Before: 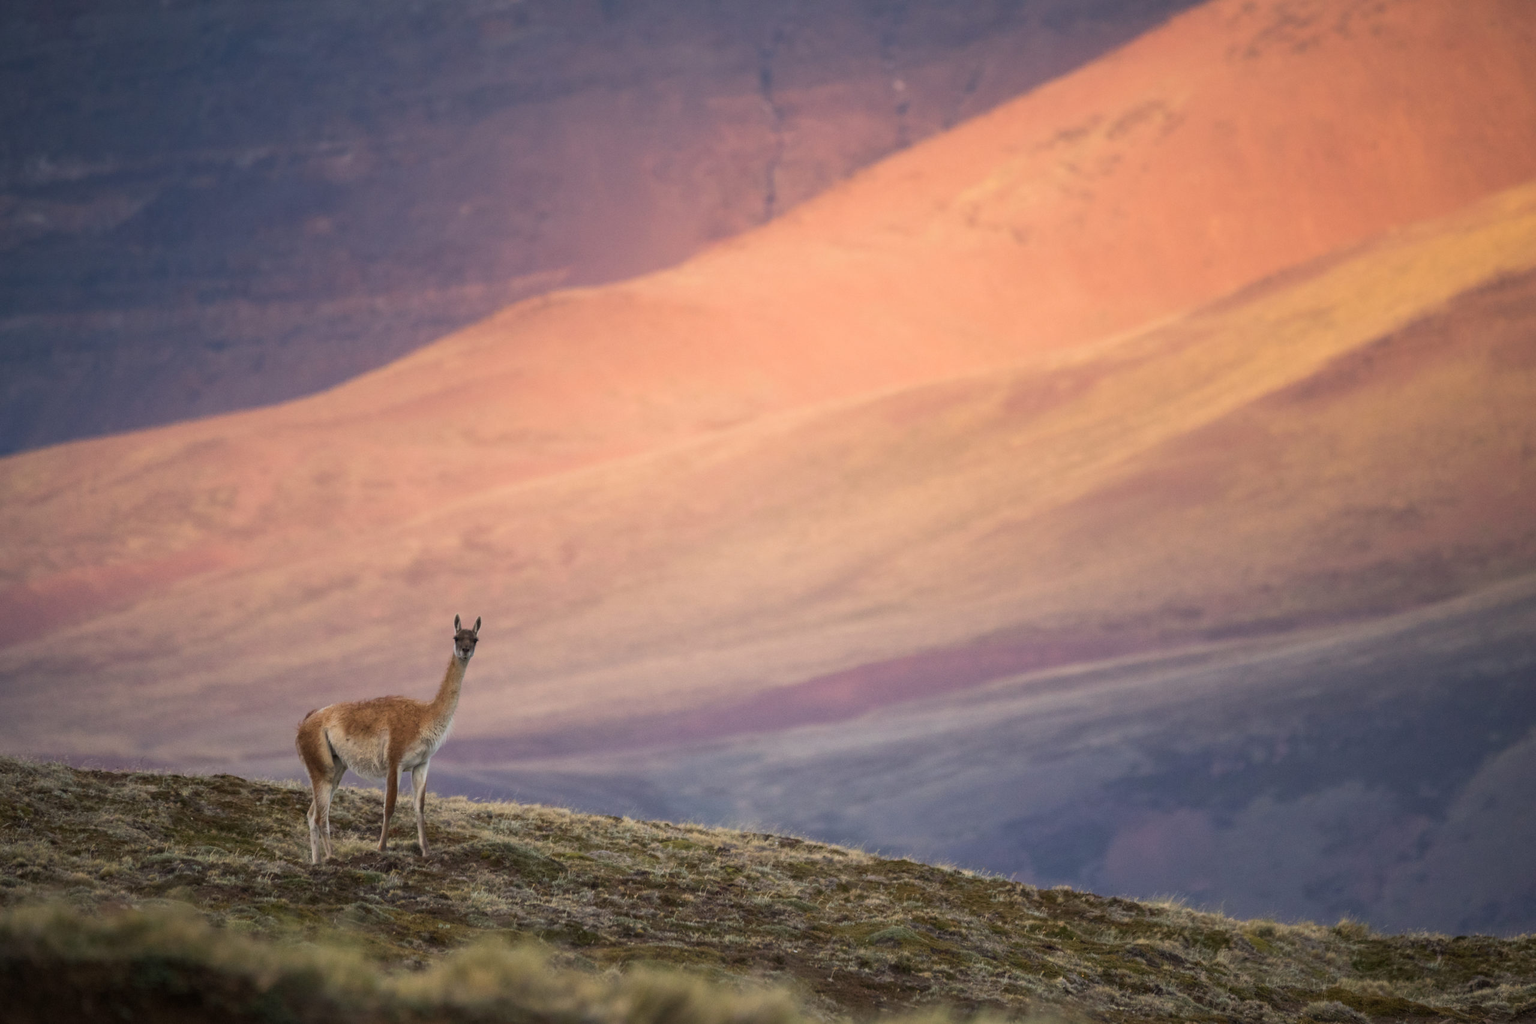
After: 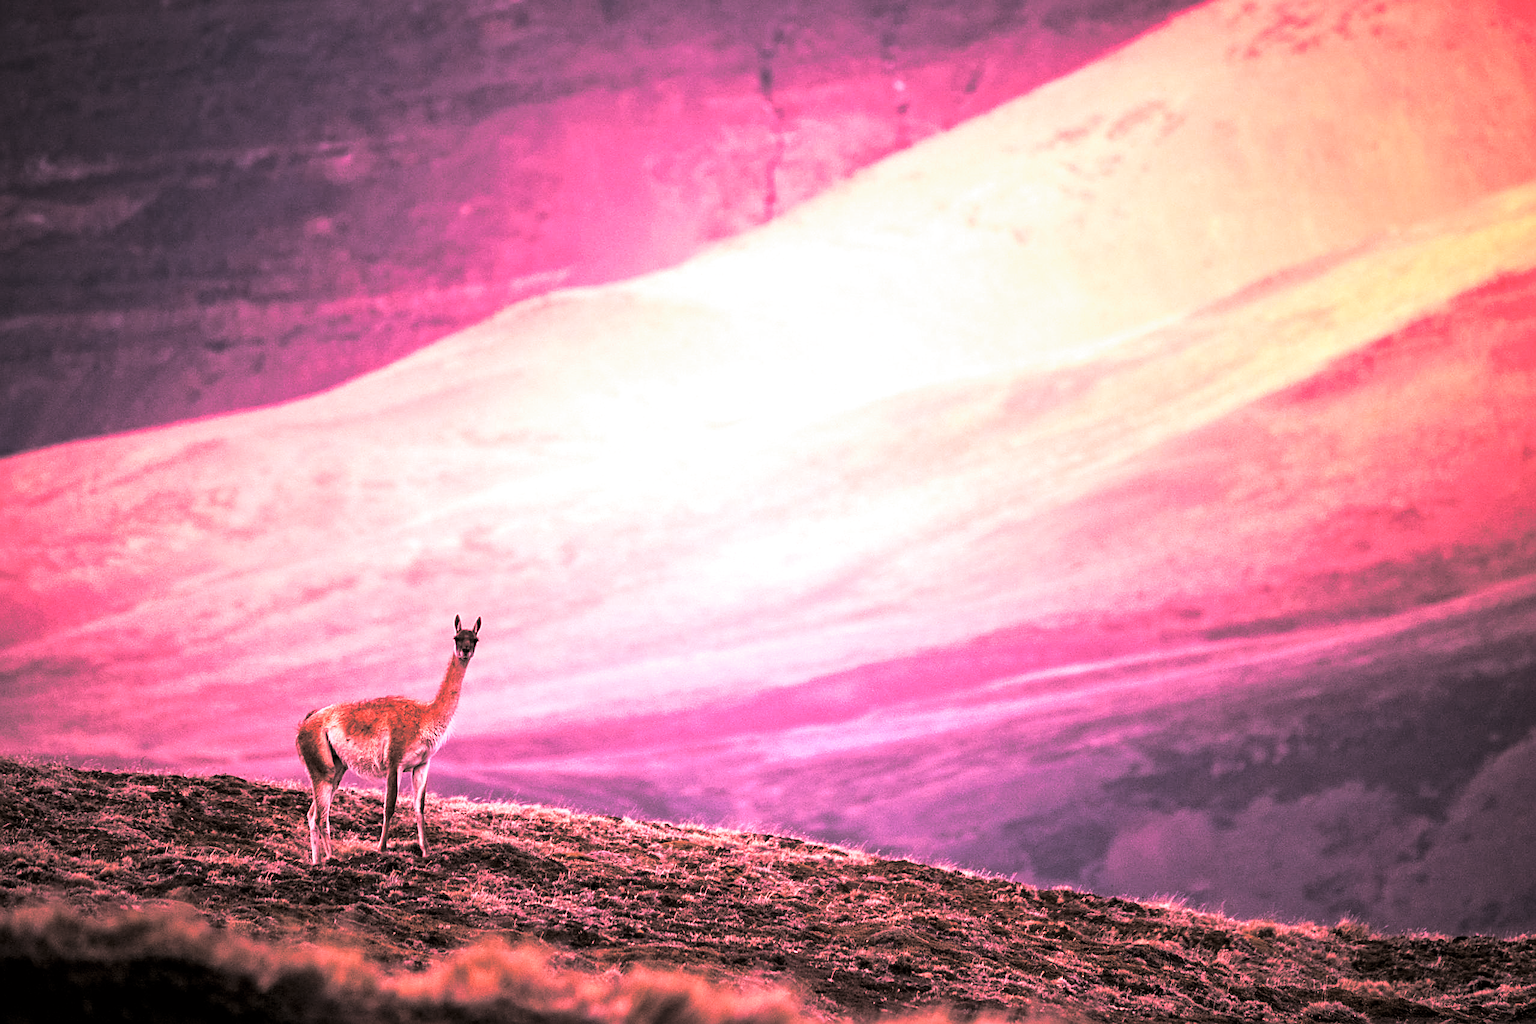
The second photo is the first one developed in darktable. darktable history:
local contrast: mode bilateral grid, contrast 30, coarseness 25, midtone range 0.2
white balance: red 2.044, blue 1.41
color contrast: green-magenta contrast 0.96
contrast brightness saturation: contrast 0.1, brightness 0.02, saturation 0.02
shadows and highlights: shadows -10, white point adjustment 1.5, highlights 10
split-toning: shadows › hue 36°, shadows › saturation 0.05, highlights › hue 10.8°, highlights › saturation 0.15, compress 40%
velvia: strength 6%
color correction: highlights a* 3.12, highlights b* -1.55, shadows a* -0.101, shadows b* 2.52, saturation 0.98
vibrance: vibrance 22%
color zones: curves: ch2 [(0, 0.5) (0.143, 0.5) (0.286, 0.489) (0.415, 0.421) (0.571, 0.5) (0.714, 0.5) (0.857, 0.5) (1, 0.5)]
exposure: black level correction 0.001, exposure 0.14 EV, compensate highlight preservation false
sharpen: amount 0.55
levels: levels [0.101, 0.578, 0.953]
haze removal: strength 0.12, distance 0.25, compatibility mode true, adaptive false
